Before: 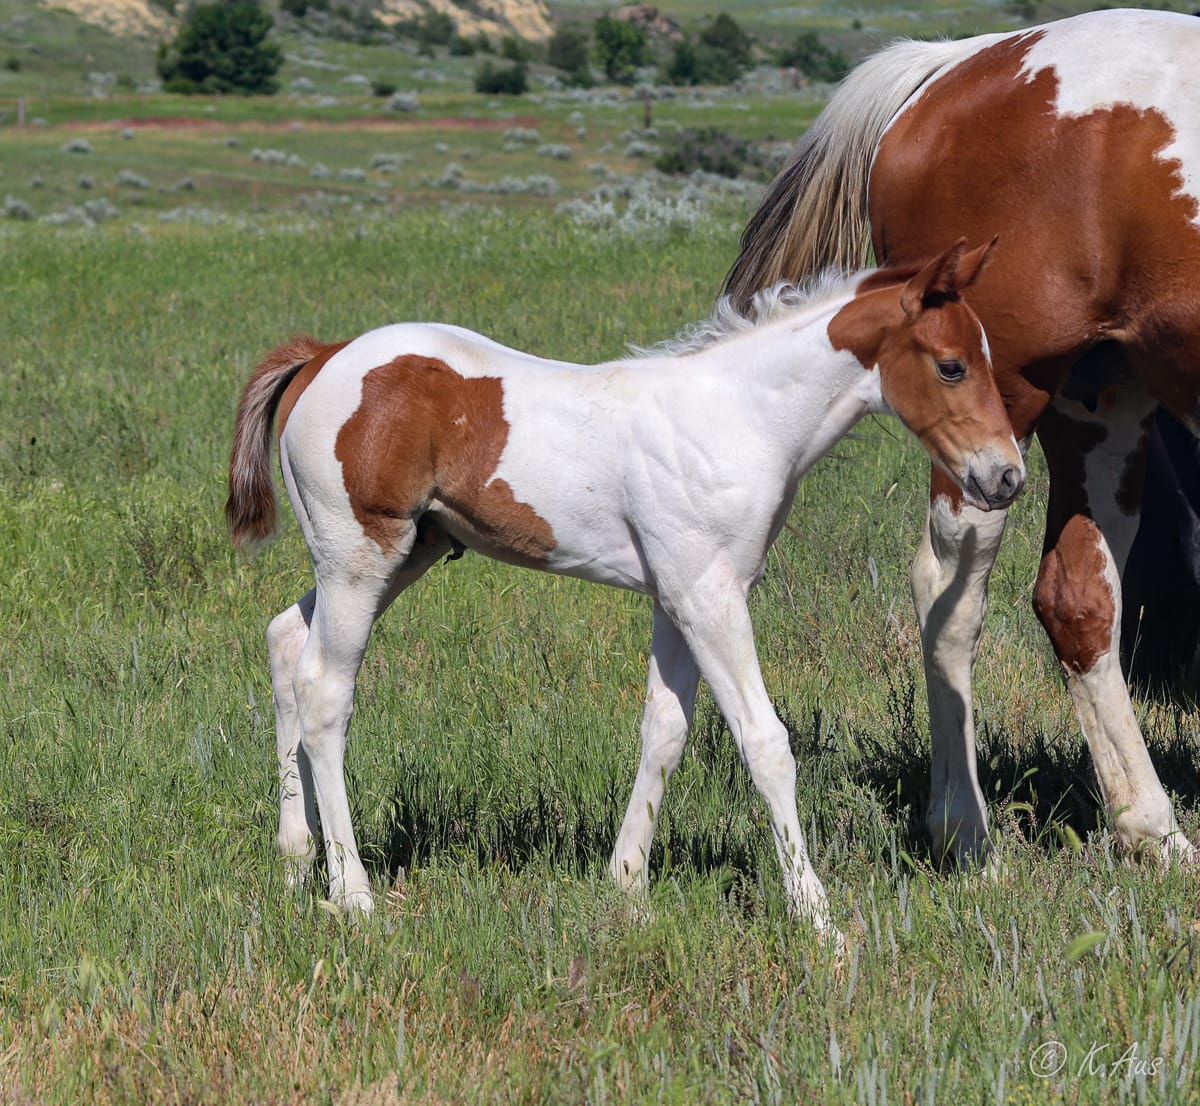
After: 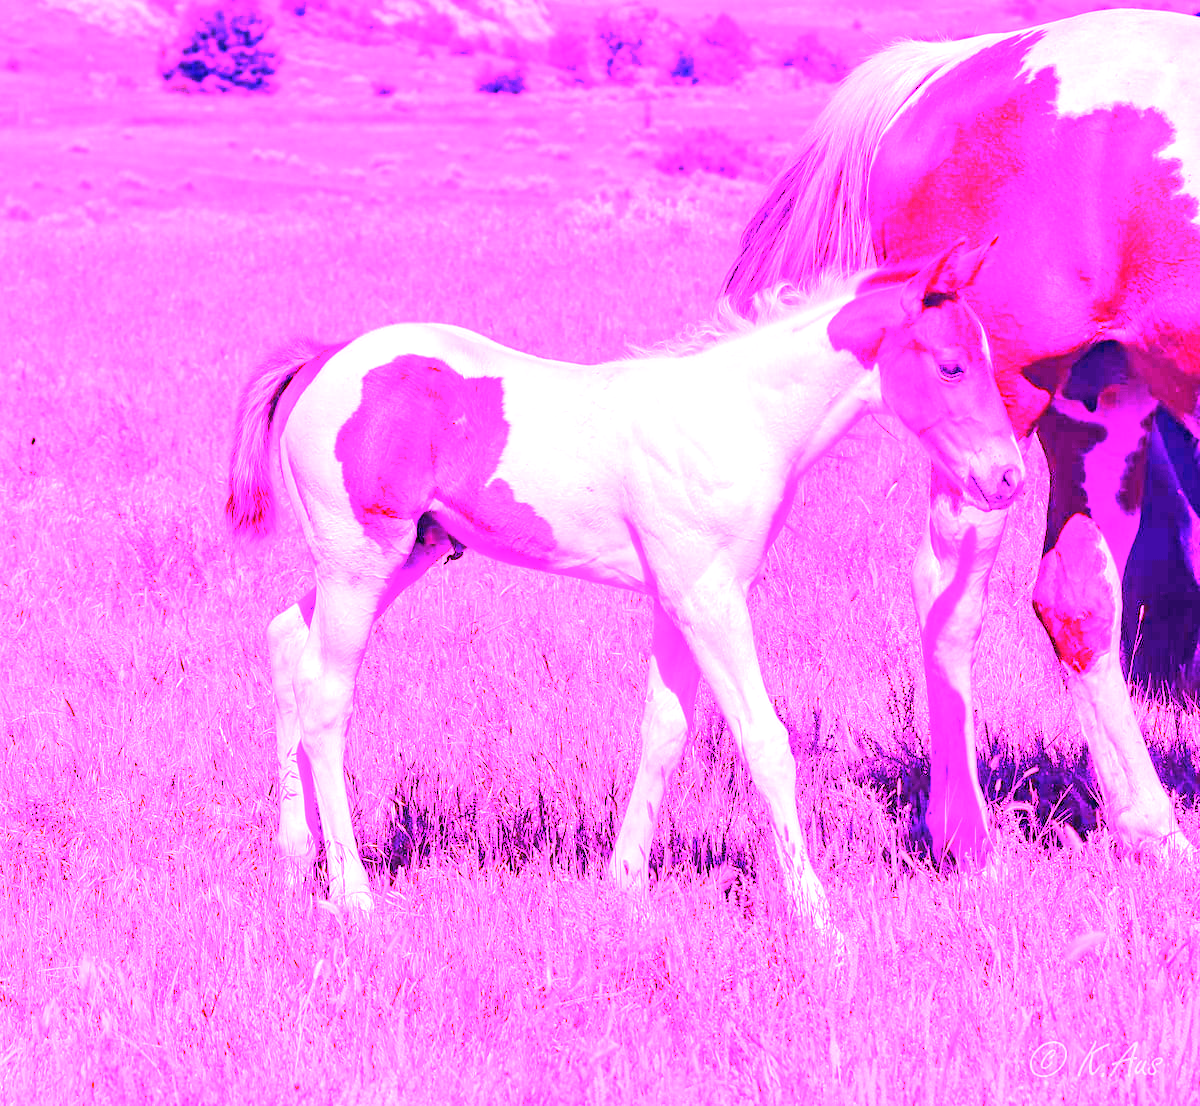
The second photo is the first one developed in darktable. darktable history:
white balance: red 8, blue 8
color balance: mode lift, gamma, gain (sRGB), lift [0.997, 0.979, 1.021, 1.011], gamma [1, 1.084, 0.916, 0.998], gain [1, 0.87, 1.13, 1.101], contrast 4.55%, contrast fulcrum 38.24%, output saturation 104.09%
